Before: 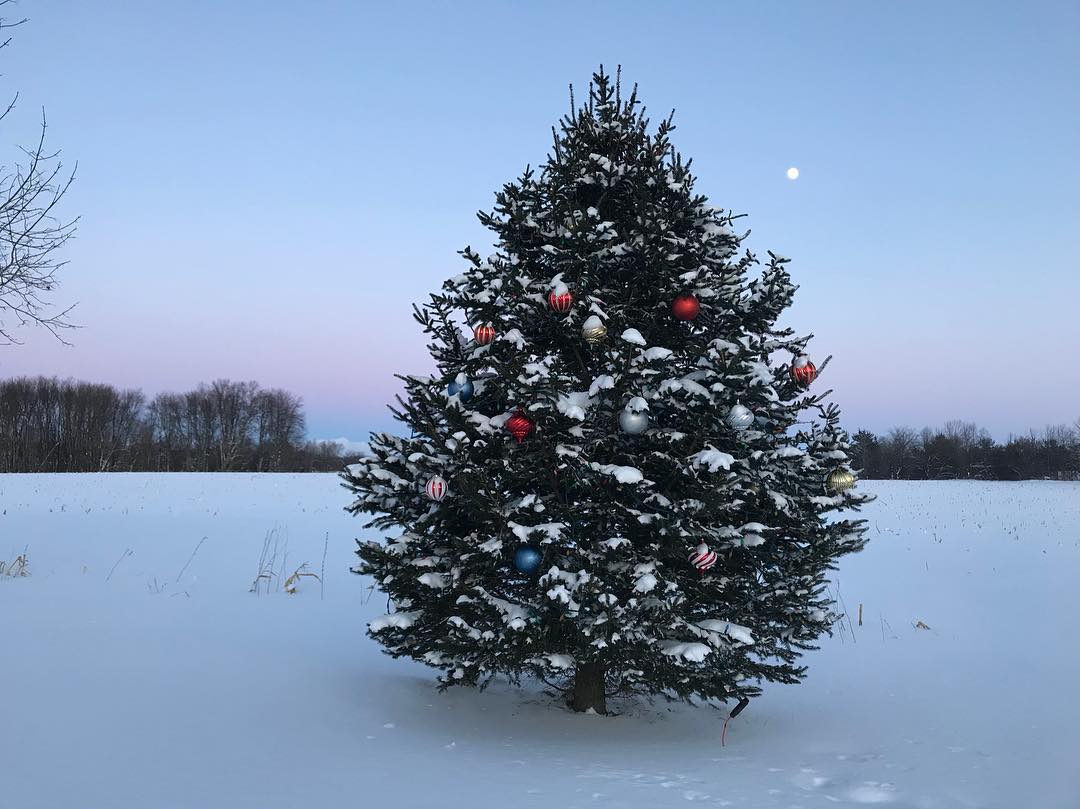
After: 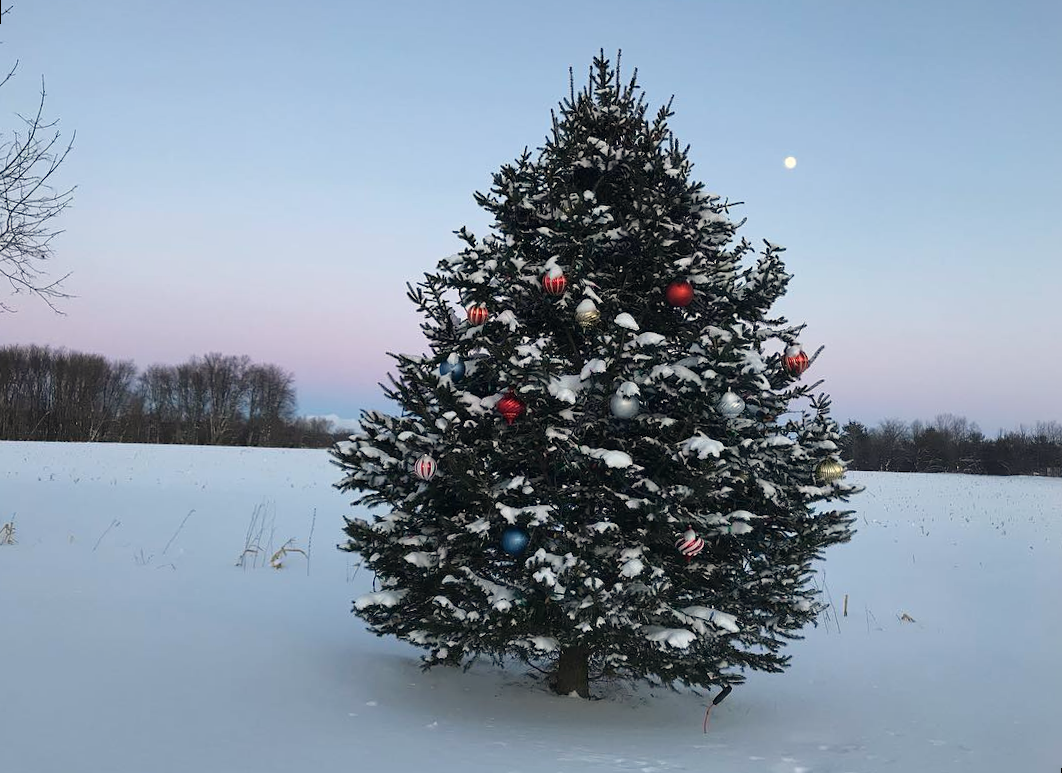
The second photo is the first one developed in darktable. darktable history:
rotate and perspective: rotation 1.57°, crop left 0.018, crop right 0.982, crop top 0.039, crop bottom 0.961
white balance: red 1.045, blue 0.932
